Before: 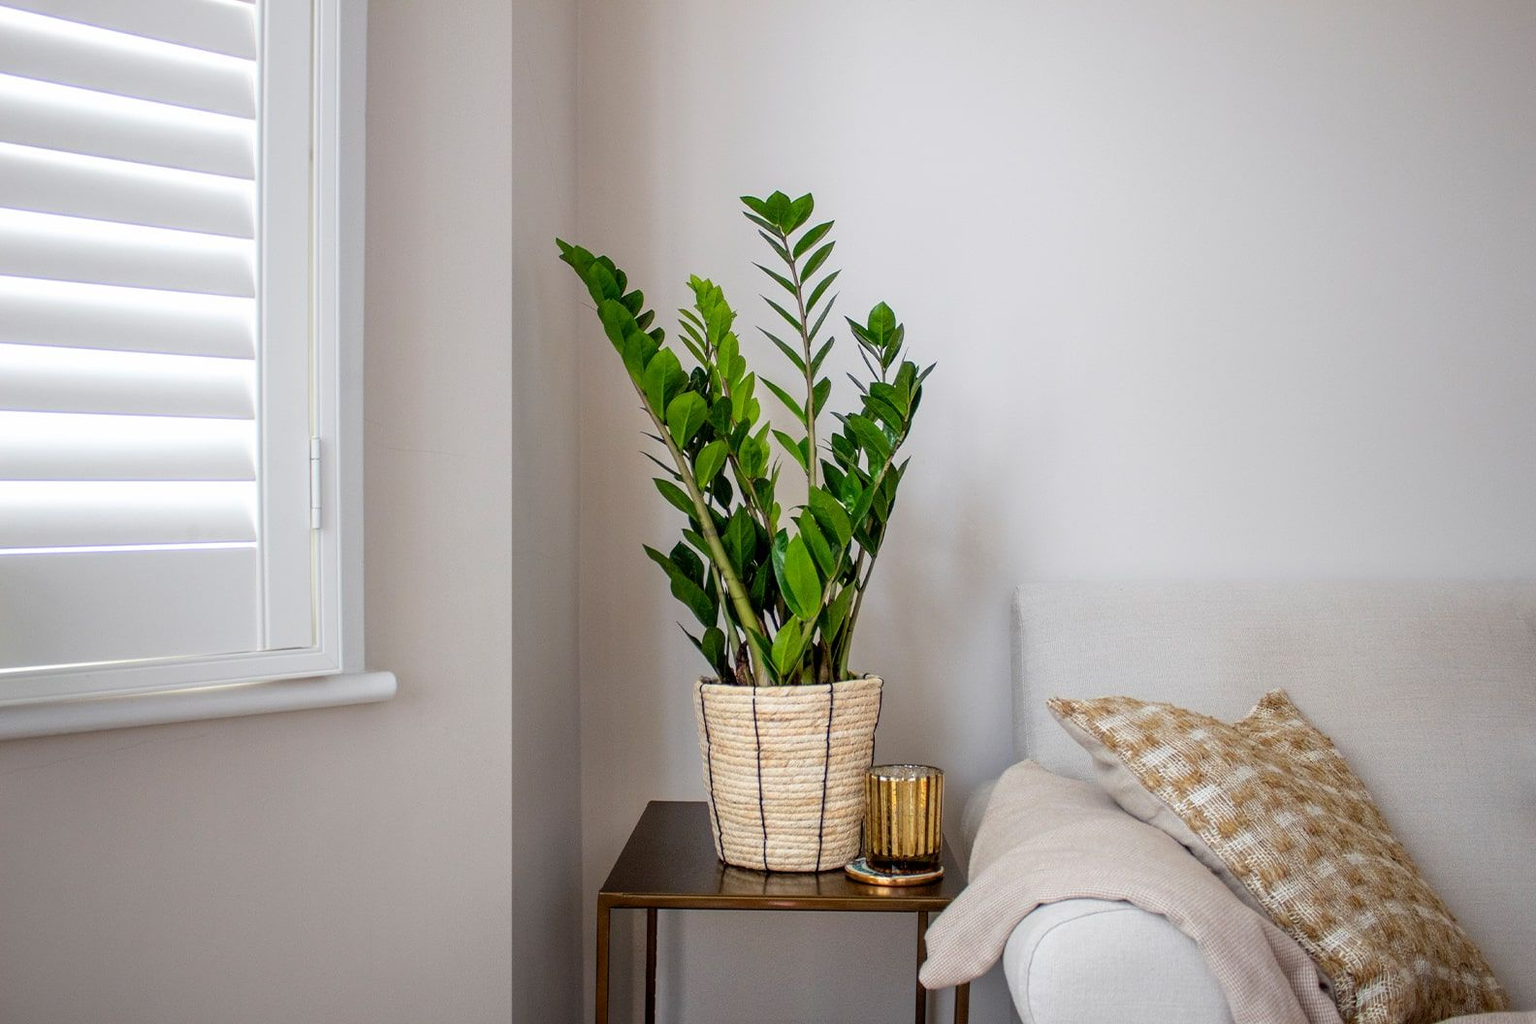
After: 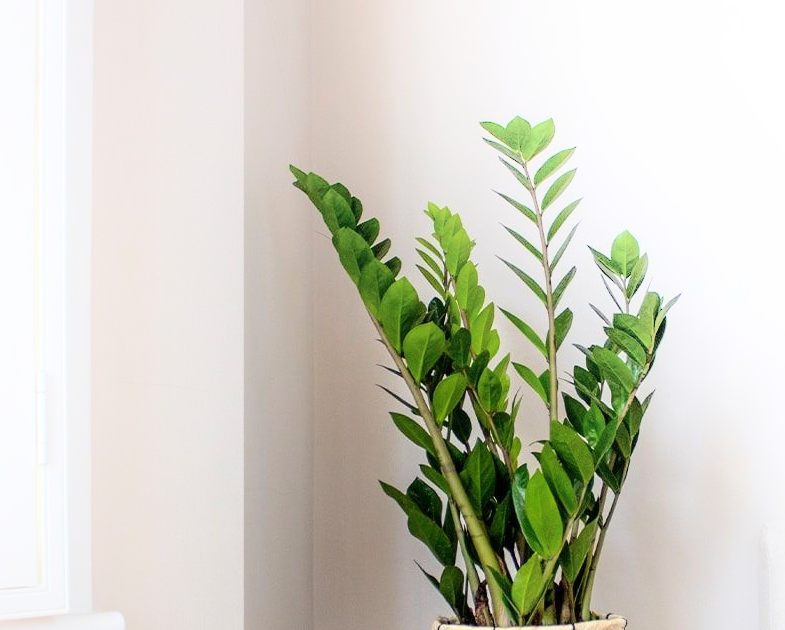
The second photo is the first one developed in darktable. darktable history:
exposure: black level correction 0, exposure 0.3 EV, compensate highlight preservation false
crop: left 17.931%, top 7.693%, right 32.453%, bottom 32.639%
shadows and highlights: shadows -89.82, highlights 91.86, soften with gaussian
